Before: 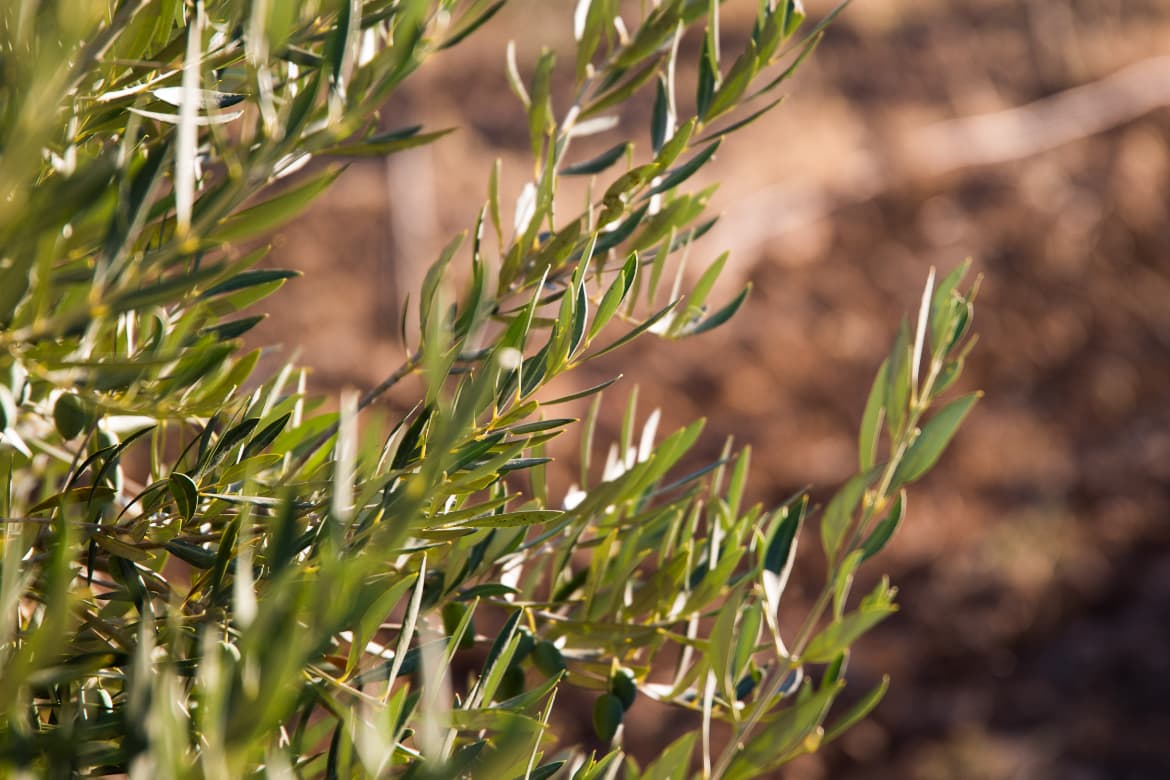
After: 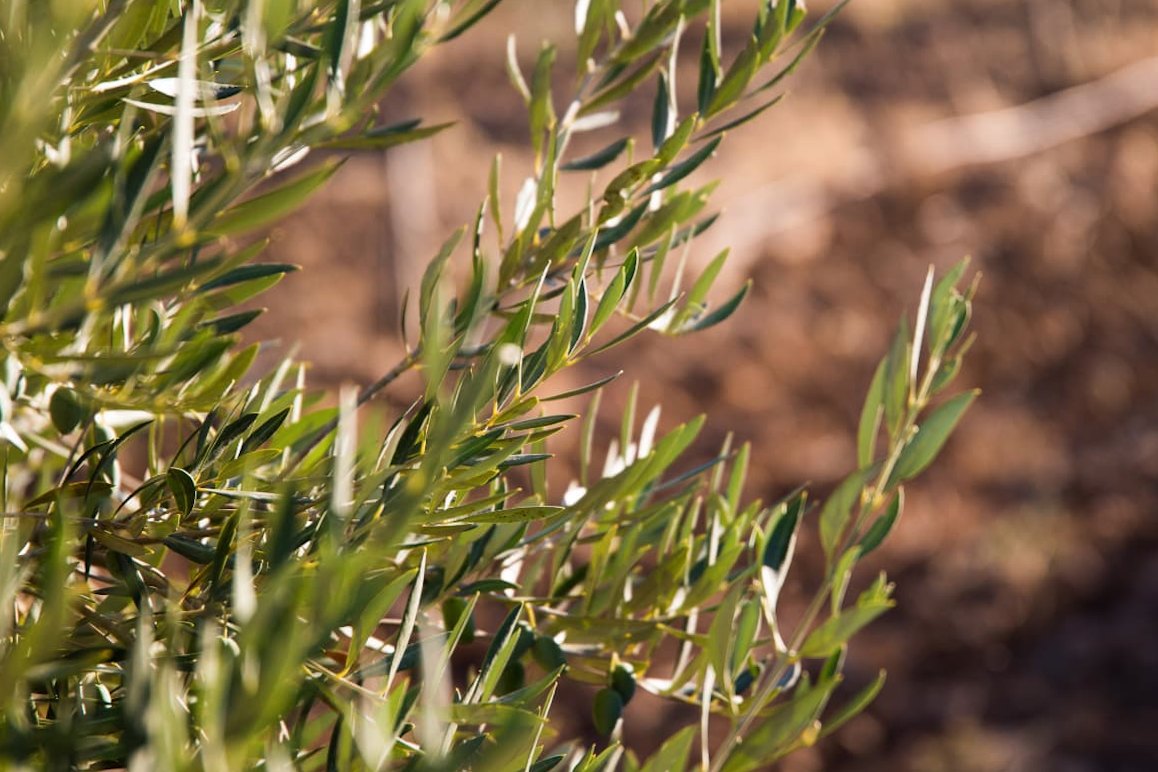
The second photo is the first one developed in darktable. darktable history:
rotate and perspective: rotation 0.174°, lens shift (vertical) 0.013, lens shift (horizontal) 0.019, shear 0.001, automatic cropping original format, crop left 0.007, crop right 0.991, crop top 0.016, crop bottom 0.997
color correction: saturation 0.98
